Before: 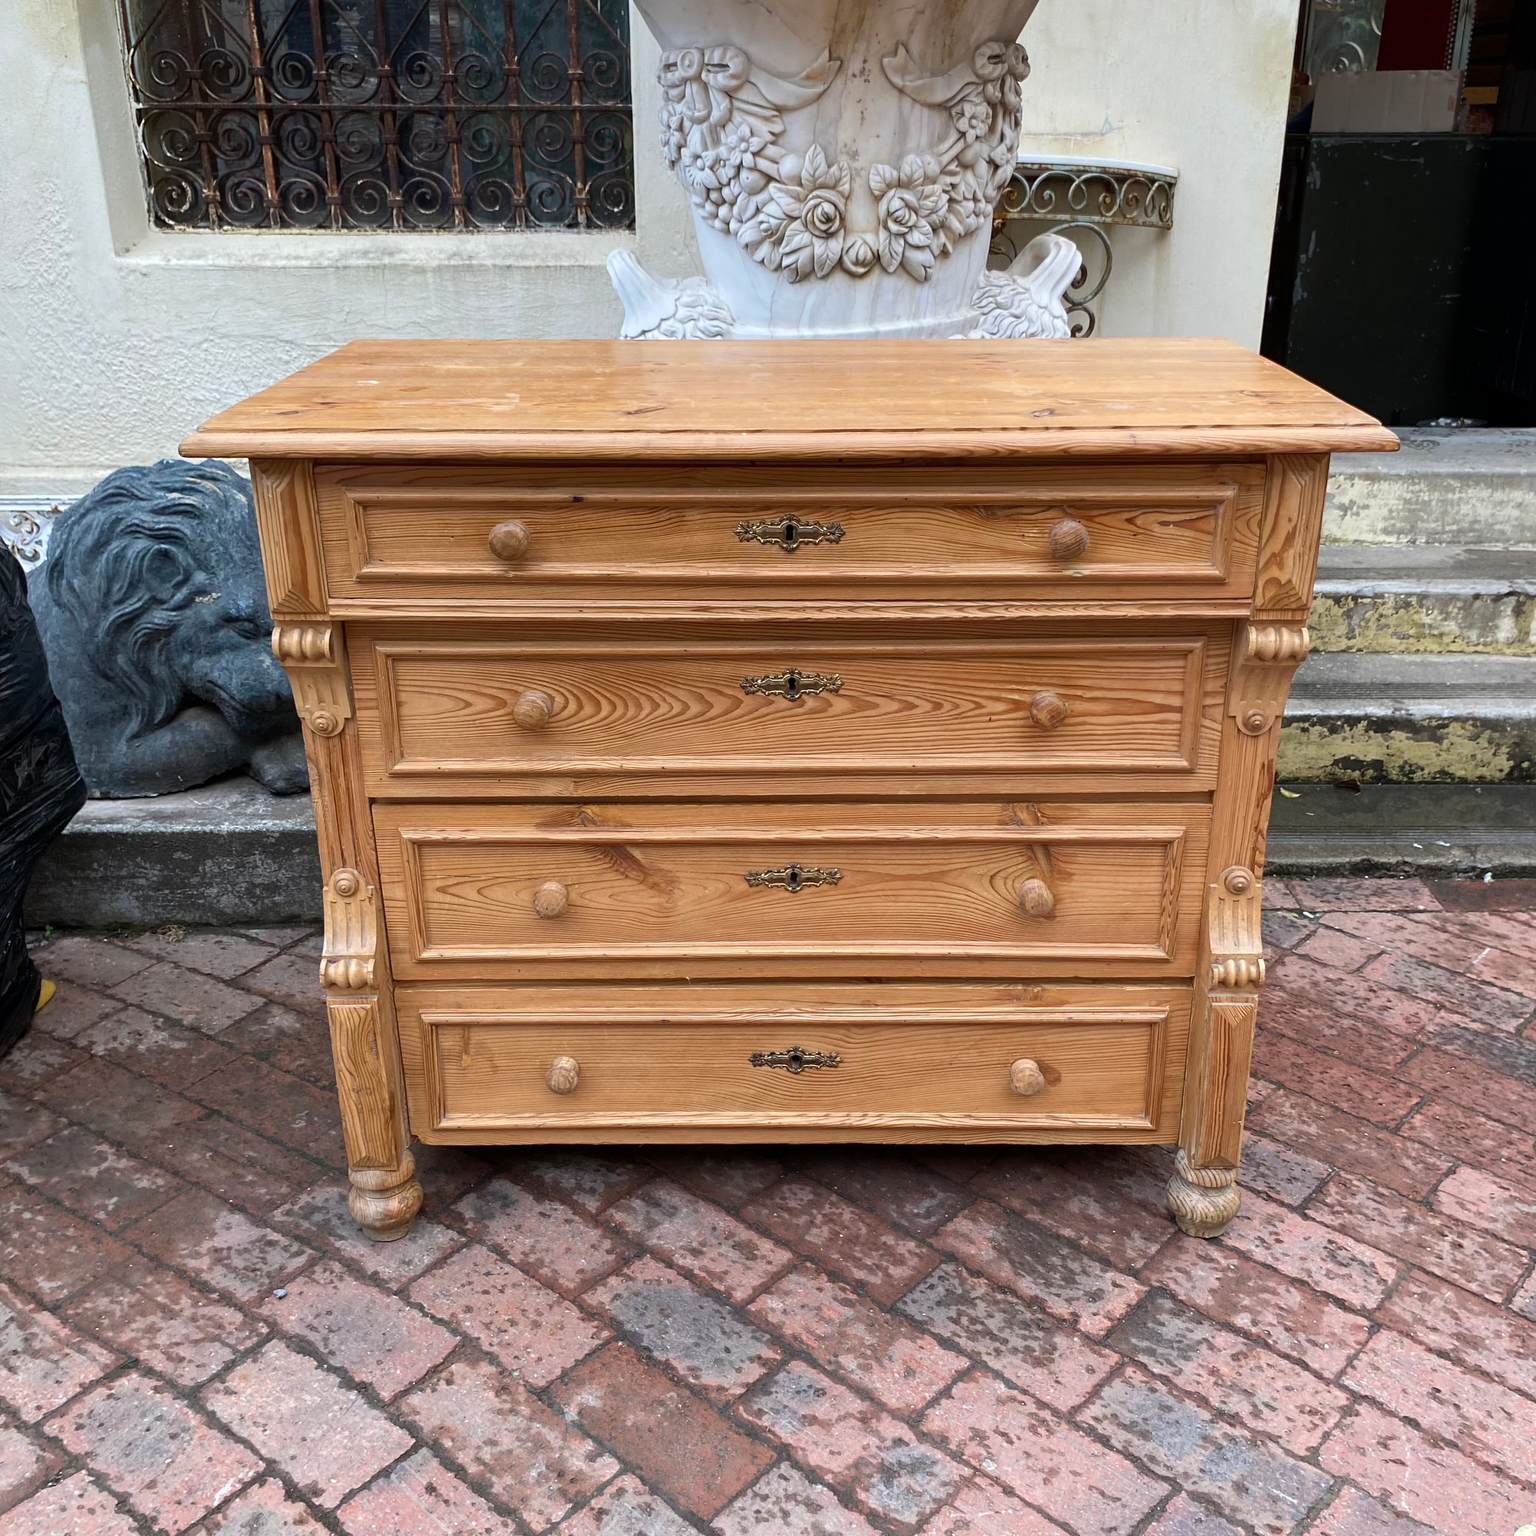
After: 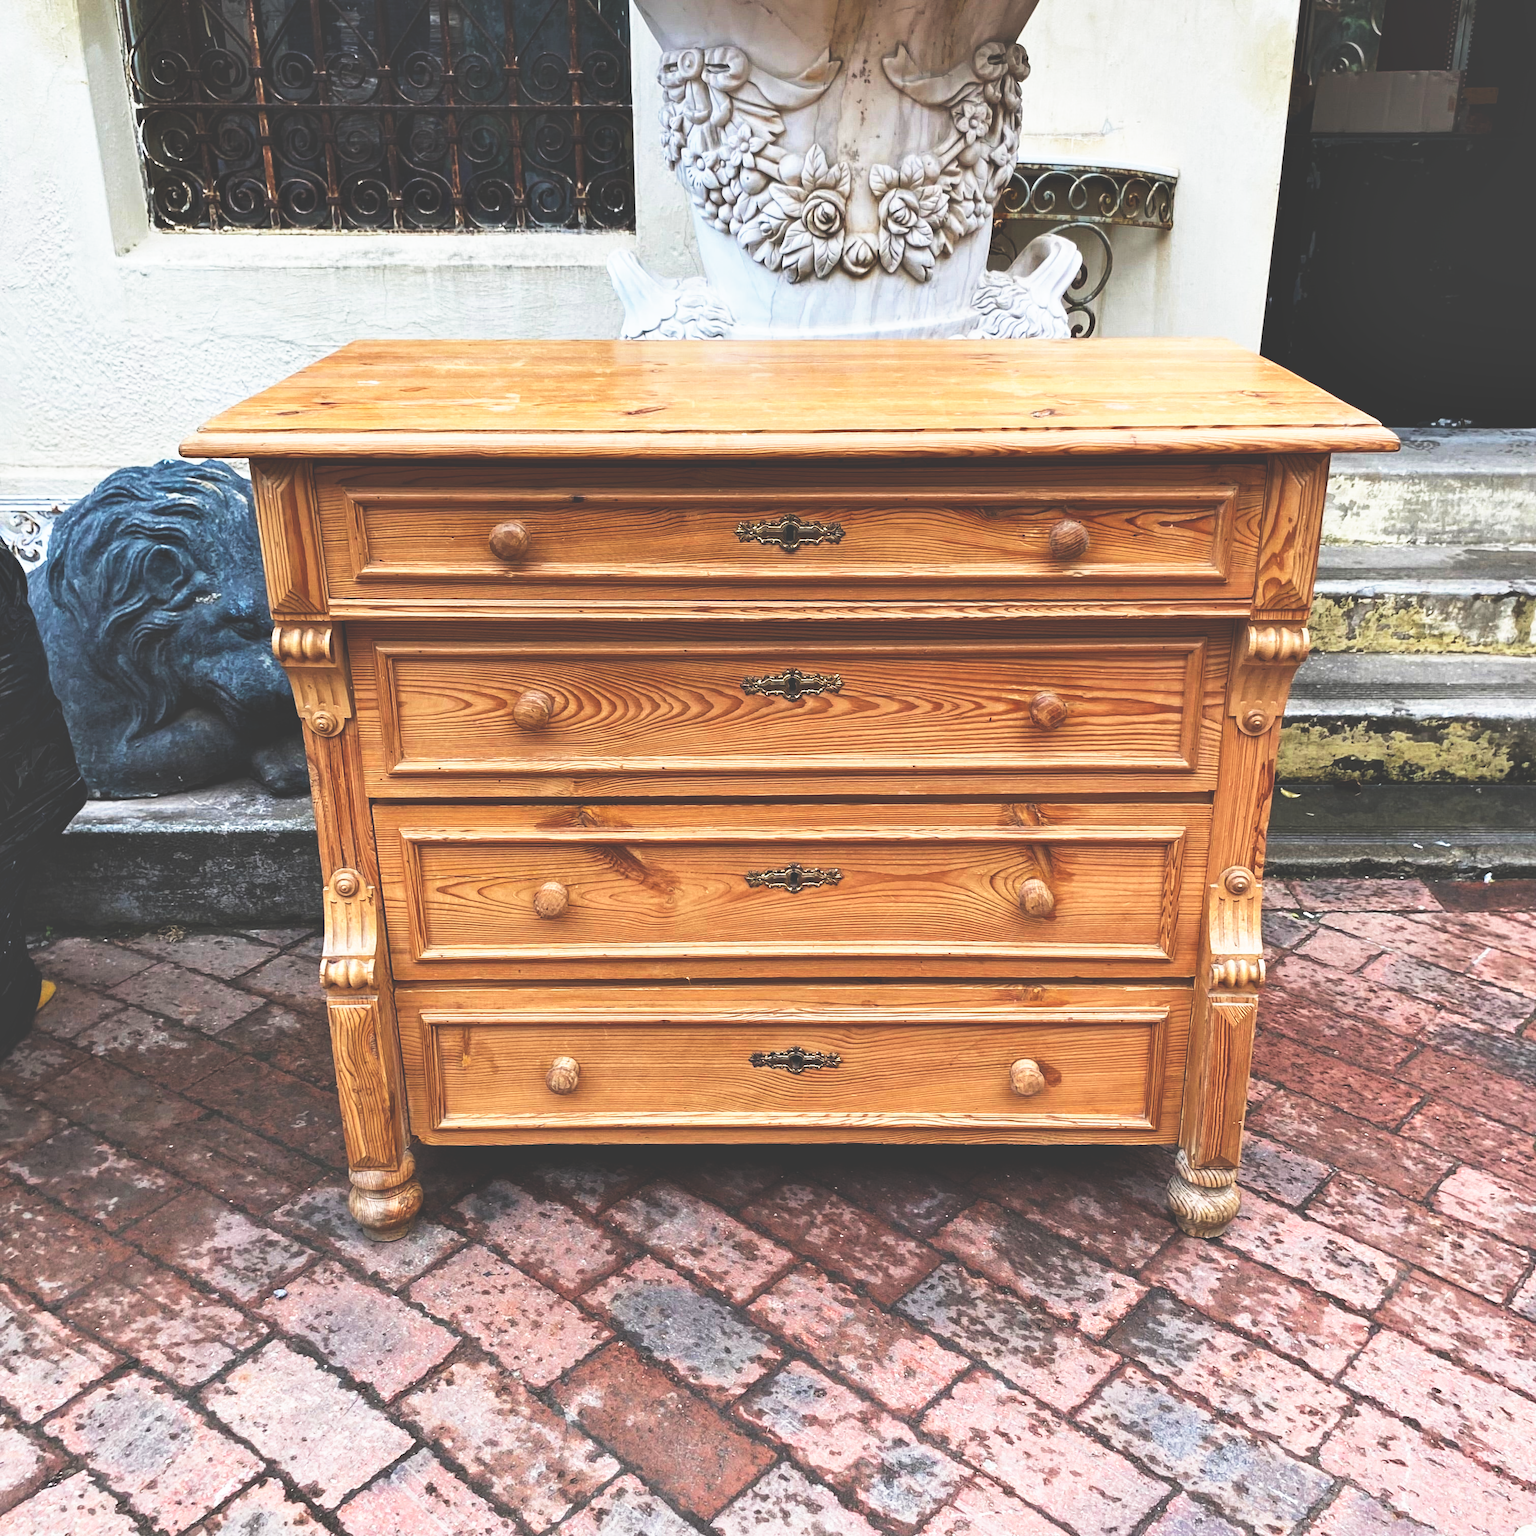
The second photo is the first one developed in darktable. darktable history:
base curve: curves: ch0 [(0, 0.036) (0.007, 0.037) (0.604, 0.887) (1, 1)], preserve colors none
shadows and highlights: shadows 37.27, highlights -28.18, soften with gaussian
